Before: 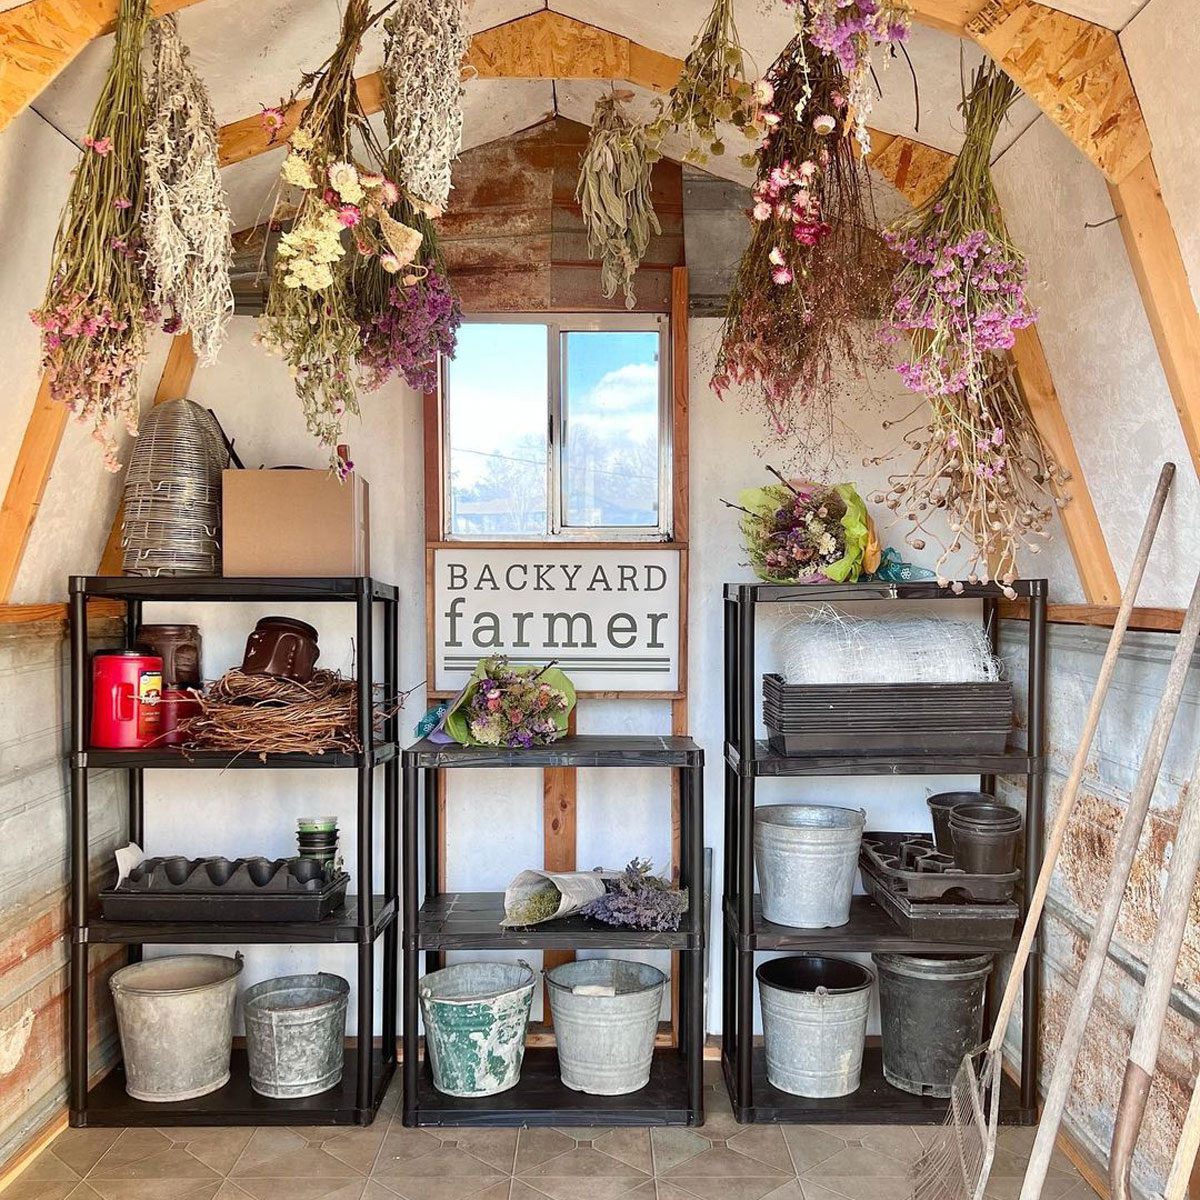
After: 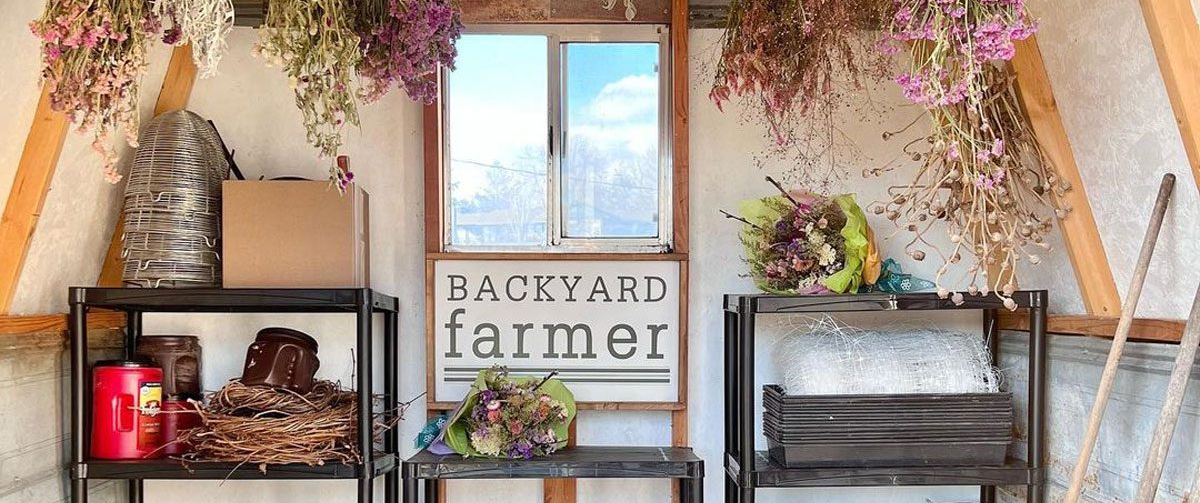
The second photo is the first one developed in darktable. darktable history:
crop and rotate: top 24.143%, bottom 33.901%
